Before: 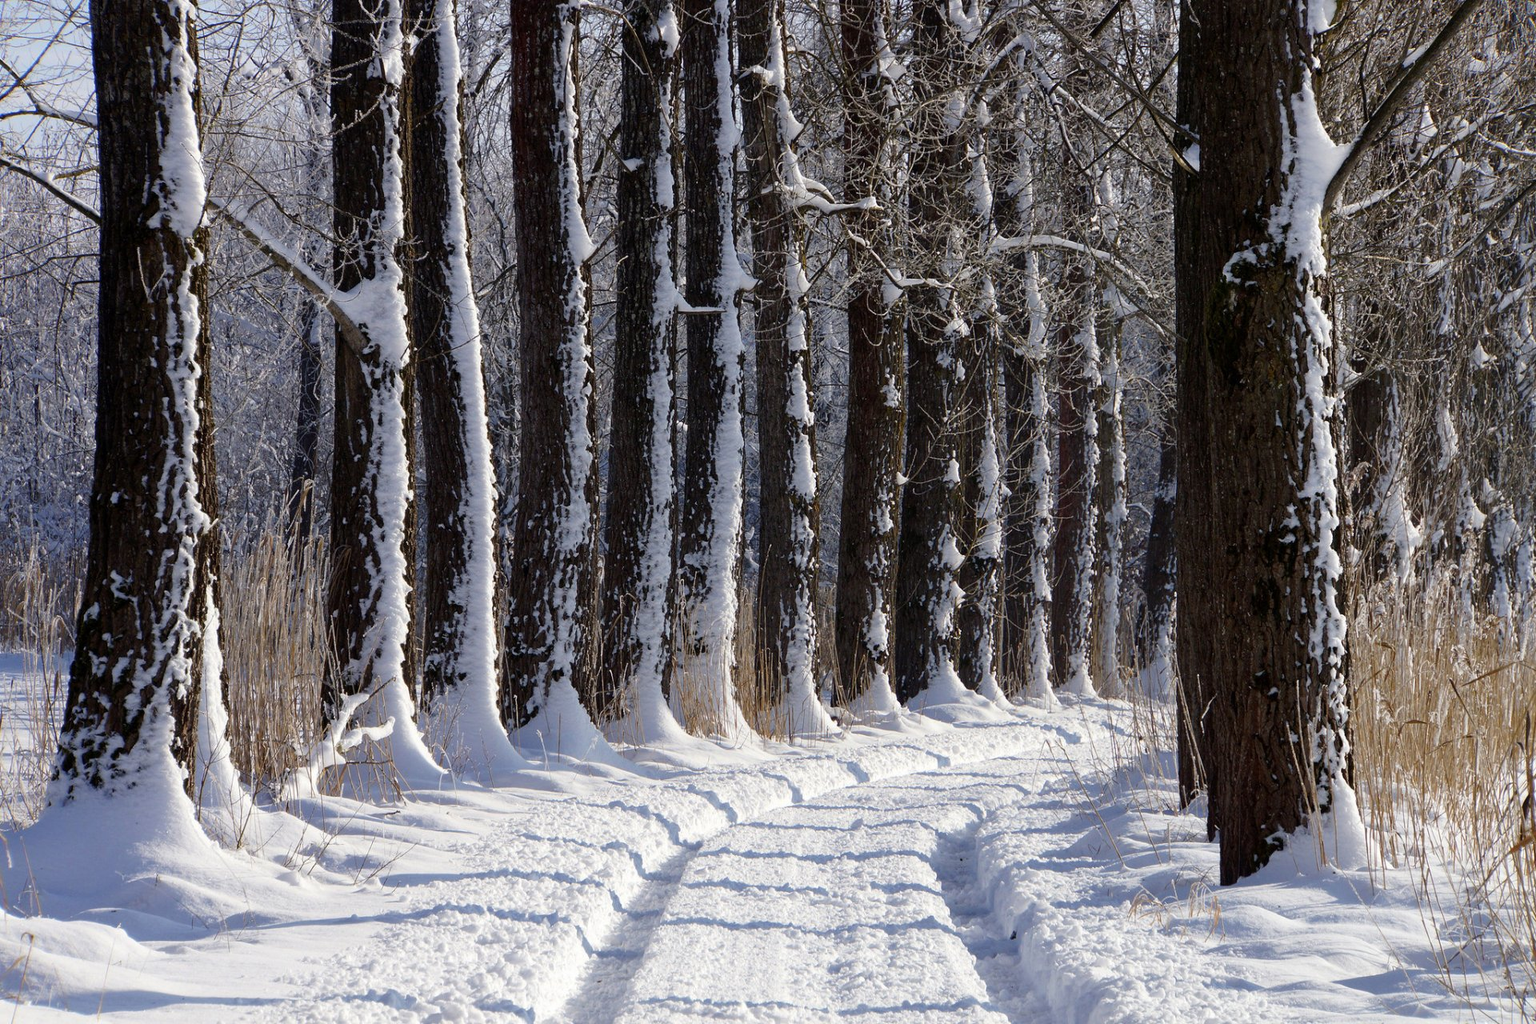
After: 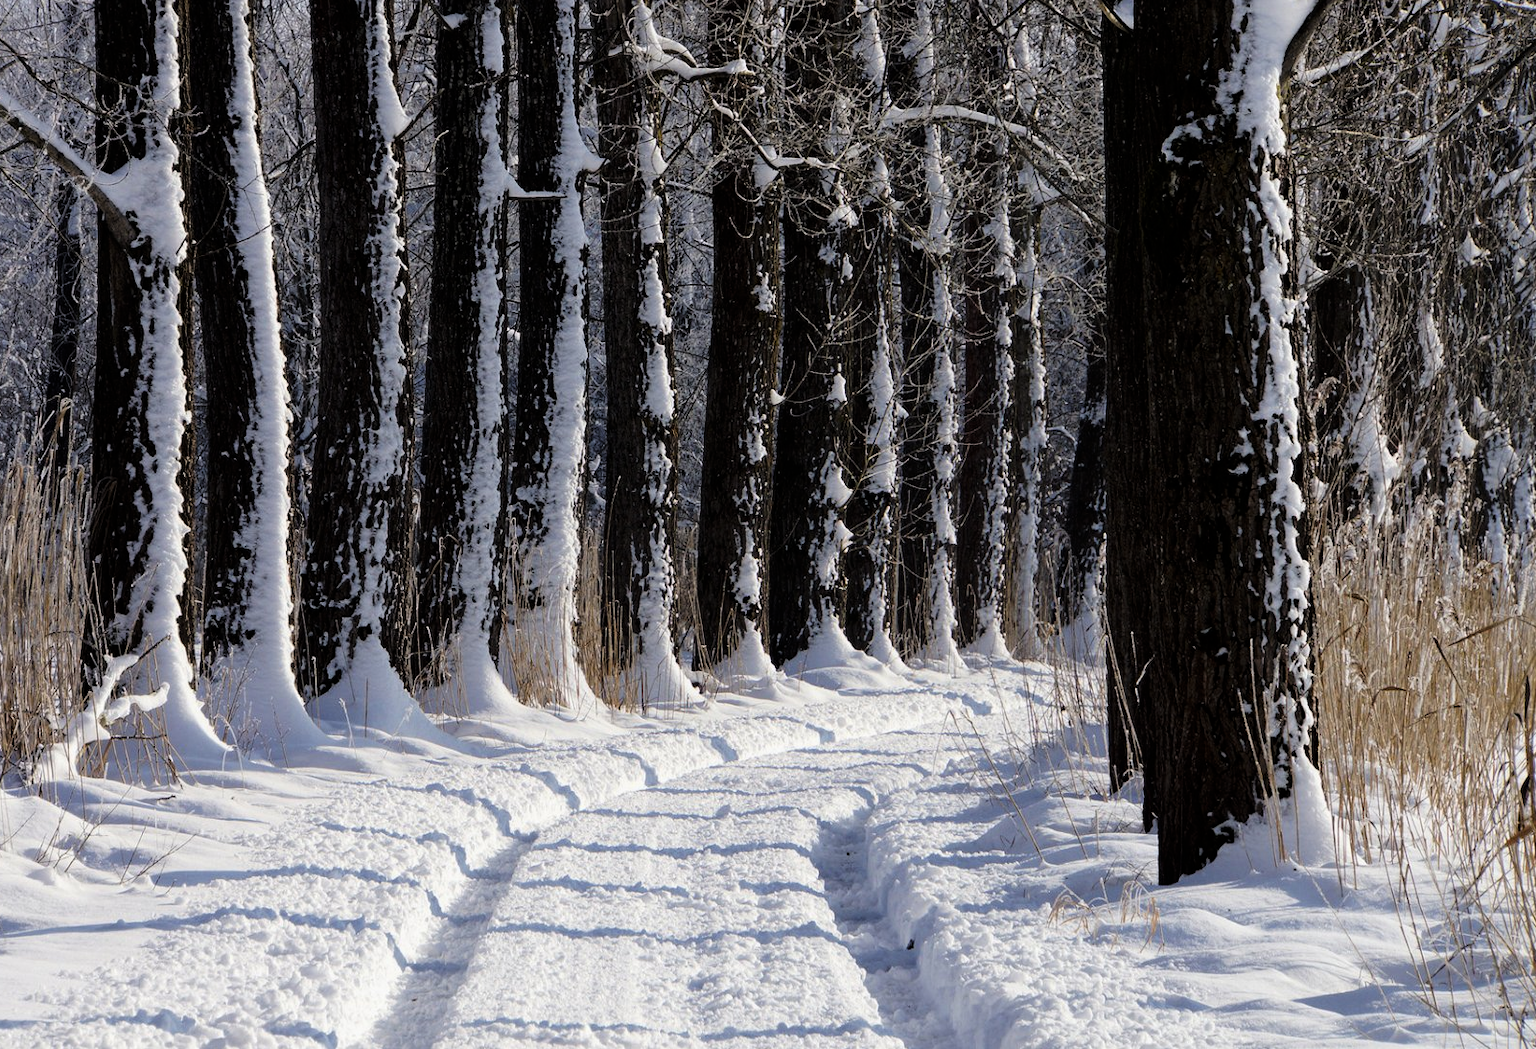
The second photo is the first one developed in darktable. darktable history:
tone curve: curves: ch0 [(0, 0) (0.068, 0.012) (0.183, 0.089) (0.341, 0.283) (0.547, 0.532) (0.828, 0.815) (1, 0.983)]; ch1 [(0, 0) (0.23, 0.166) (0.34, 0.308) (0.371, 0.337) (0.429, 0.411) (0.477, 0.462) (0.499, 0.5) (0.529, 0.537) (0.559, 0.582) (0.743, 0.798) (1, 1)]; ch2 [(0, 0) (0.431, 0.414) (0.498, 0.503) (0.524, 0.528) (0.568, 0.546) (0.6, 0.597) (0.634, 0.645) (0.728, 0.742) (1, 1)], color space Lab, linked channels, preserve colors none
crop: left 16.526%, top 14.43%
